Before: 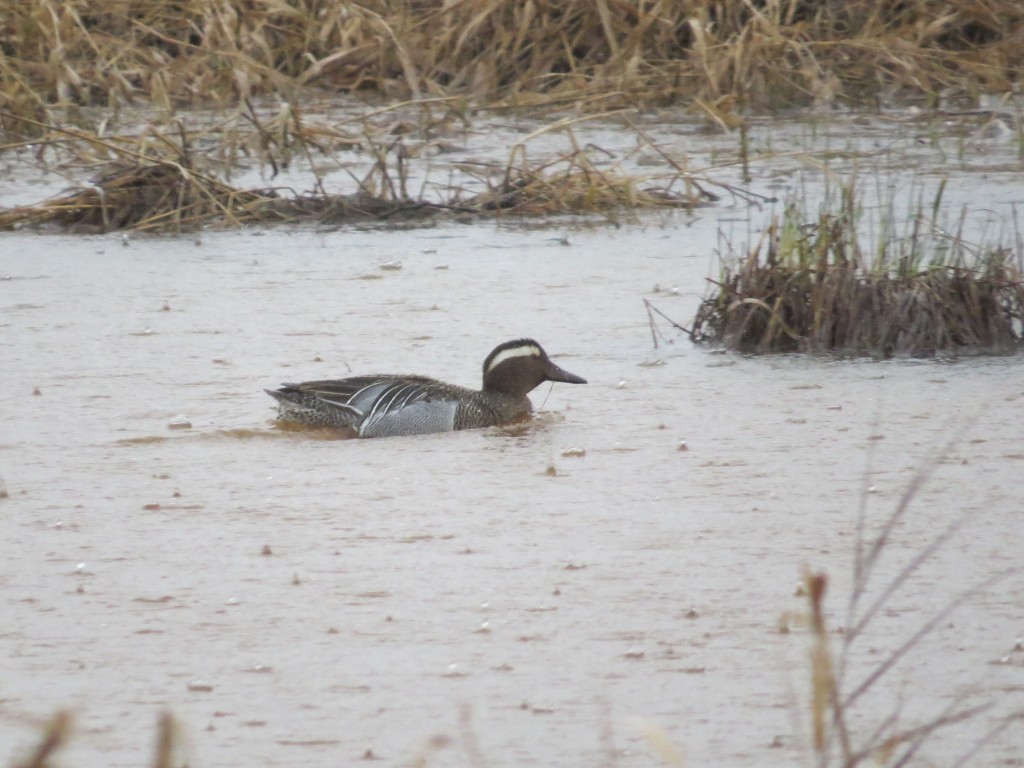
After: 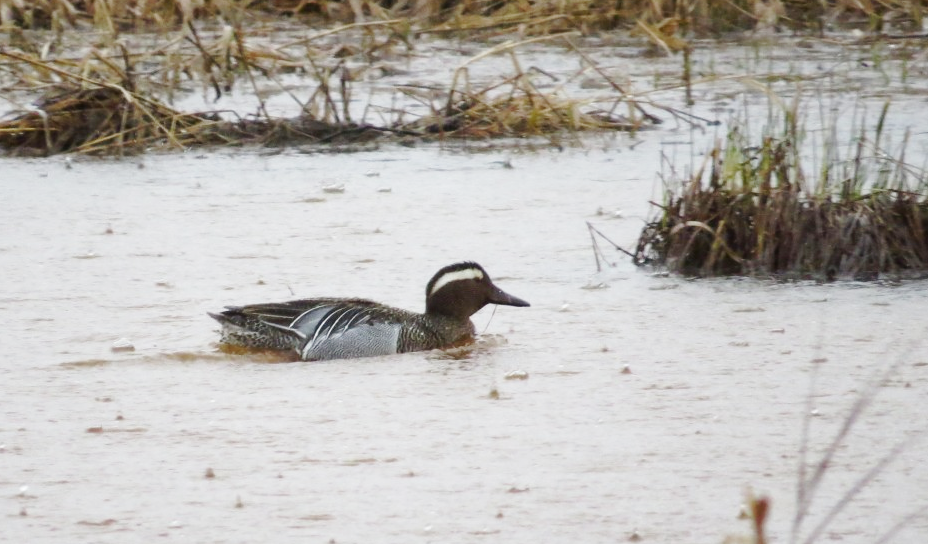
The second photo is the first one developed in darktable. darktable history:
exposure: black level correction -0.004, exposure 0.048 EV, compensate highlight preservation false
crop: left 5.636%, top 10.12%, right 3.655%, bottom 19.034%
base curve: curves: ch0 [(0, 0) (0.032, 0.025) (0.121, 0.166) (0.206, 0.329) (0.605, 0.79) (1, 1)], preserve colors none
contrast brightness saturation: brightness -0.208, saturation 0.079
